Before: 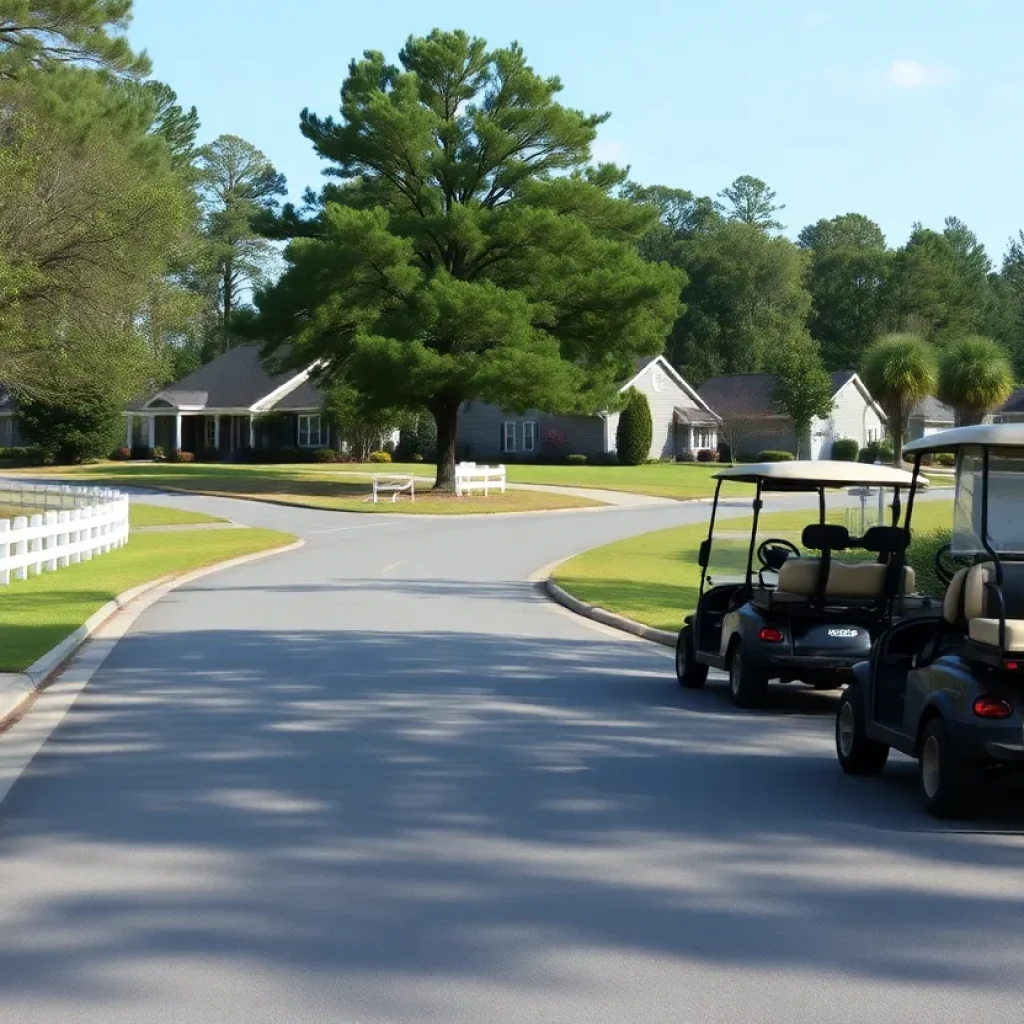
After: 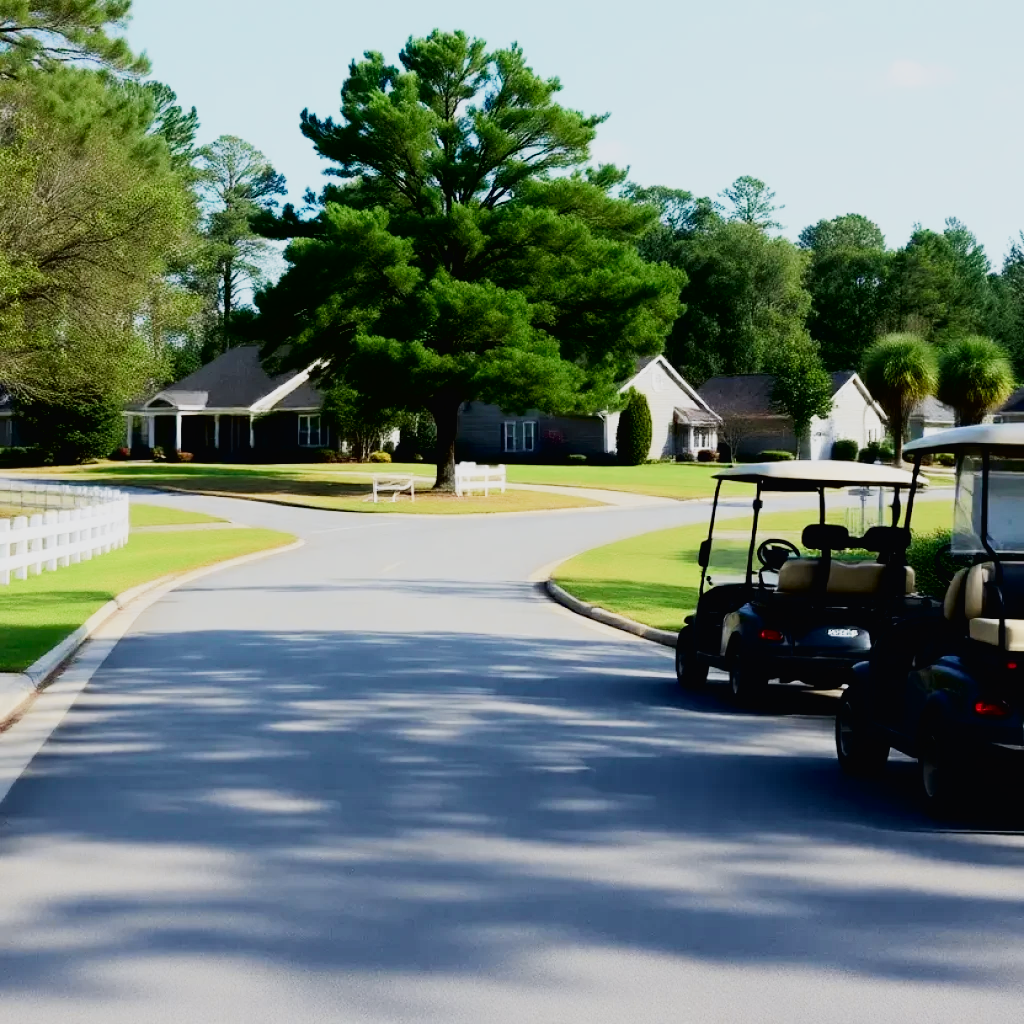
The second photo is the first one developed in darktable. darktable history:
tone curve: curves: ch0 [(0, 0.013) (0.054, 0.018) (0.205, 0.191) (0.289, 0.292) (0.39, 0.424) (0.493, 0.551) (0.666, 0.743) (0.795, 0.841) (1, 0.998)]; ch1 [(0, 0) (0.385, 0.343) (0.439, 0.415) (0.494, 0.495) (0.501, 0.501) (0.51, 0.509) (0.548, 0.554) (0.586, 0.601) (0.66, 0.687) (0.783, 0.804) (1, 1)]; ch2 [(0, 0) (0.304, 0.31) (0.403, 0.399) (0.441, 0.428) (0.47, 0.469) (0.498, 0.496) (0.524, 0.538) (0.566, 0.579) (0.633, 0.665) (0.7, 0.711) (1, 1)], color space Lab, independent channels, preserve colors none
sigmoid: contrast 1.6, skew -0.2, preserve hue 0%, red attenuation 0.1, red rotation 0.035, green attenuation 0.1, green rotation -0.017, blue attenuation 0.15, blue rotation -0.052, base primaries Rec2020
